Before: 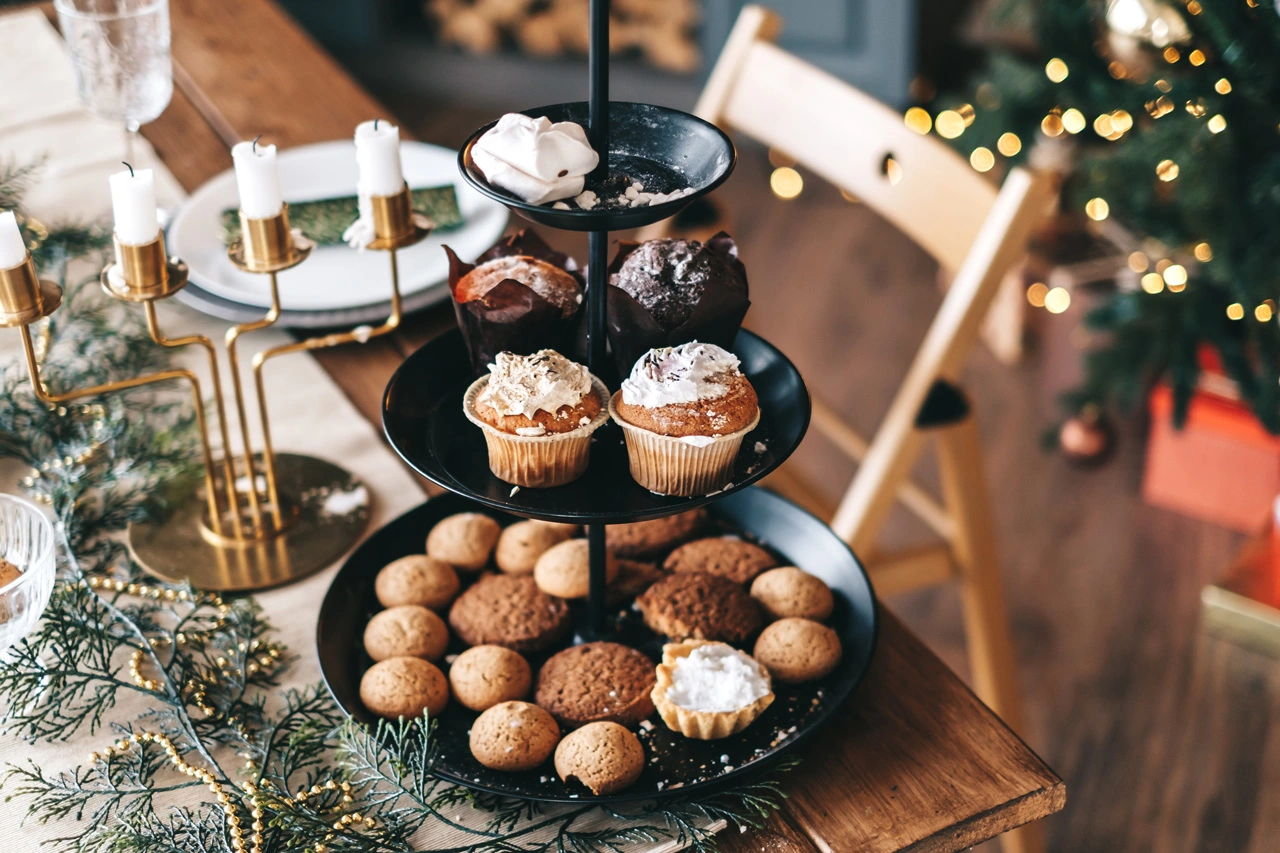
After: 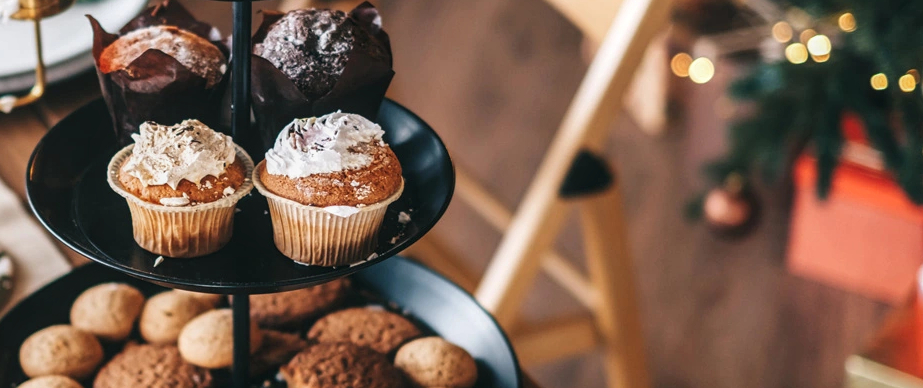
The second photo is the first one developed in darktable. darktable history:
crop and rotate: left 27.823%, top 26.981%, bottom 27.51%
local contrast: on, module defaults
contrast equalizer: octaves 7, y [[0.5, 0.488, 0.462, 0.461, 0.491, 0.5], [0.5 ×6], [0.5 ×6], [0 ×6], [0 ×6]]
